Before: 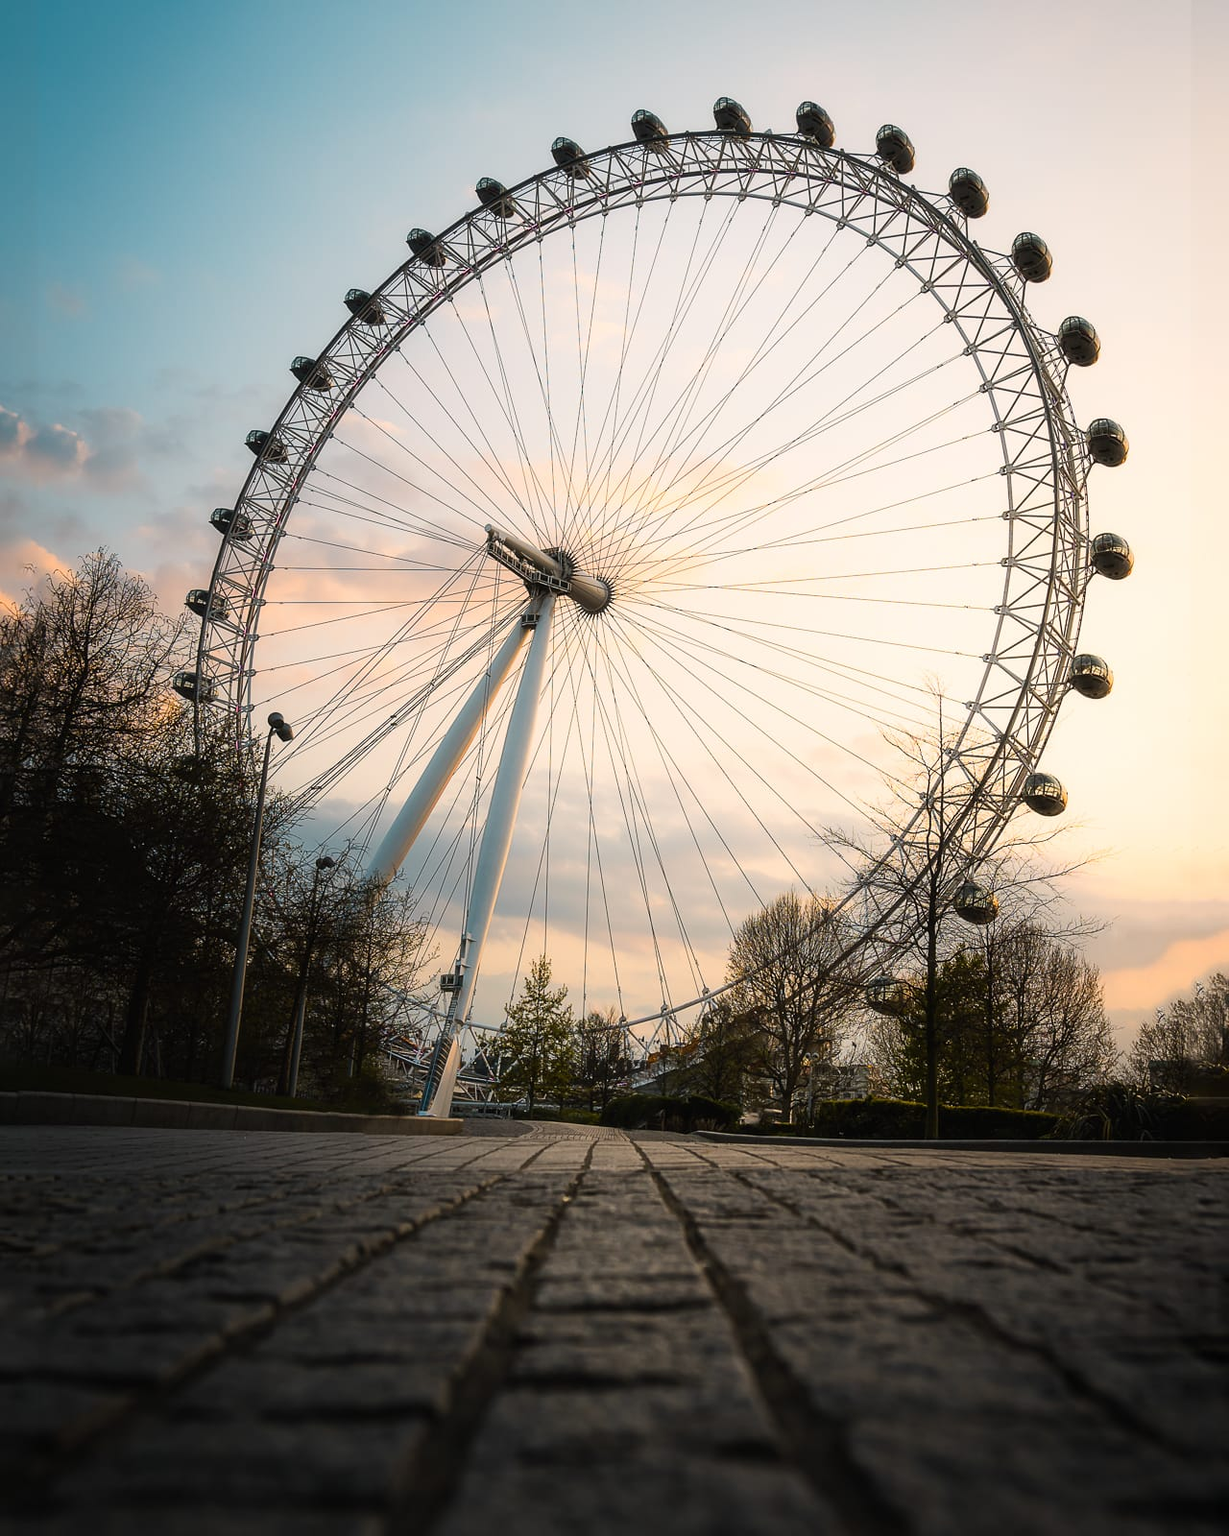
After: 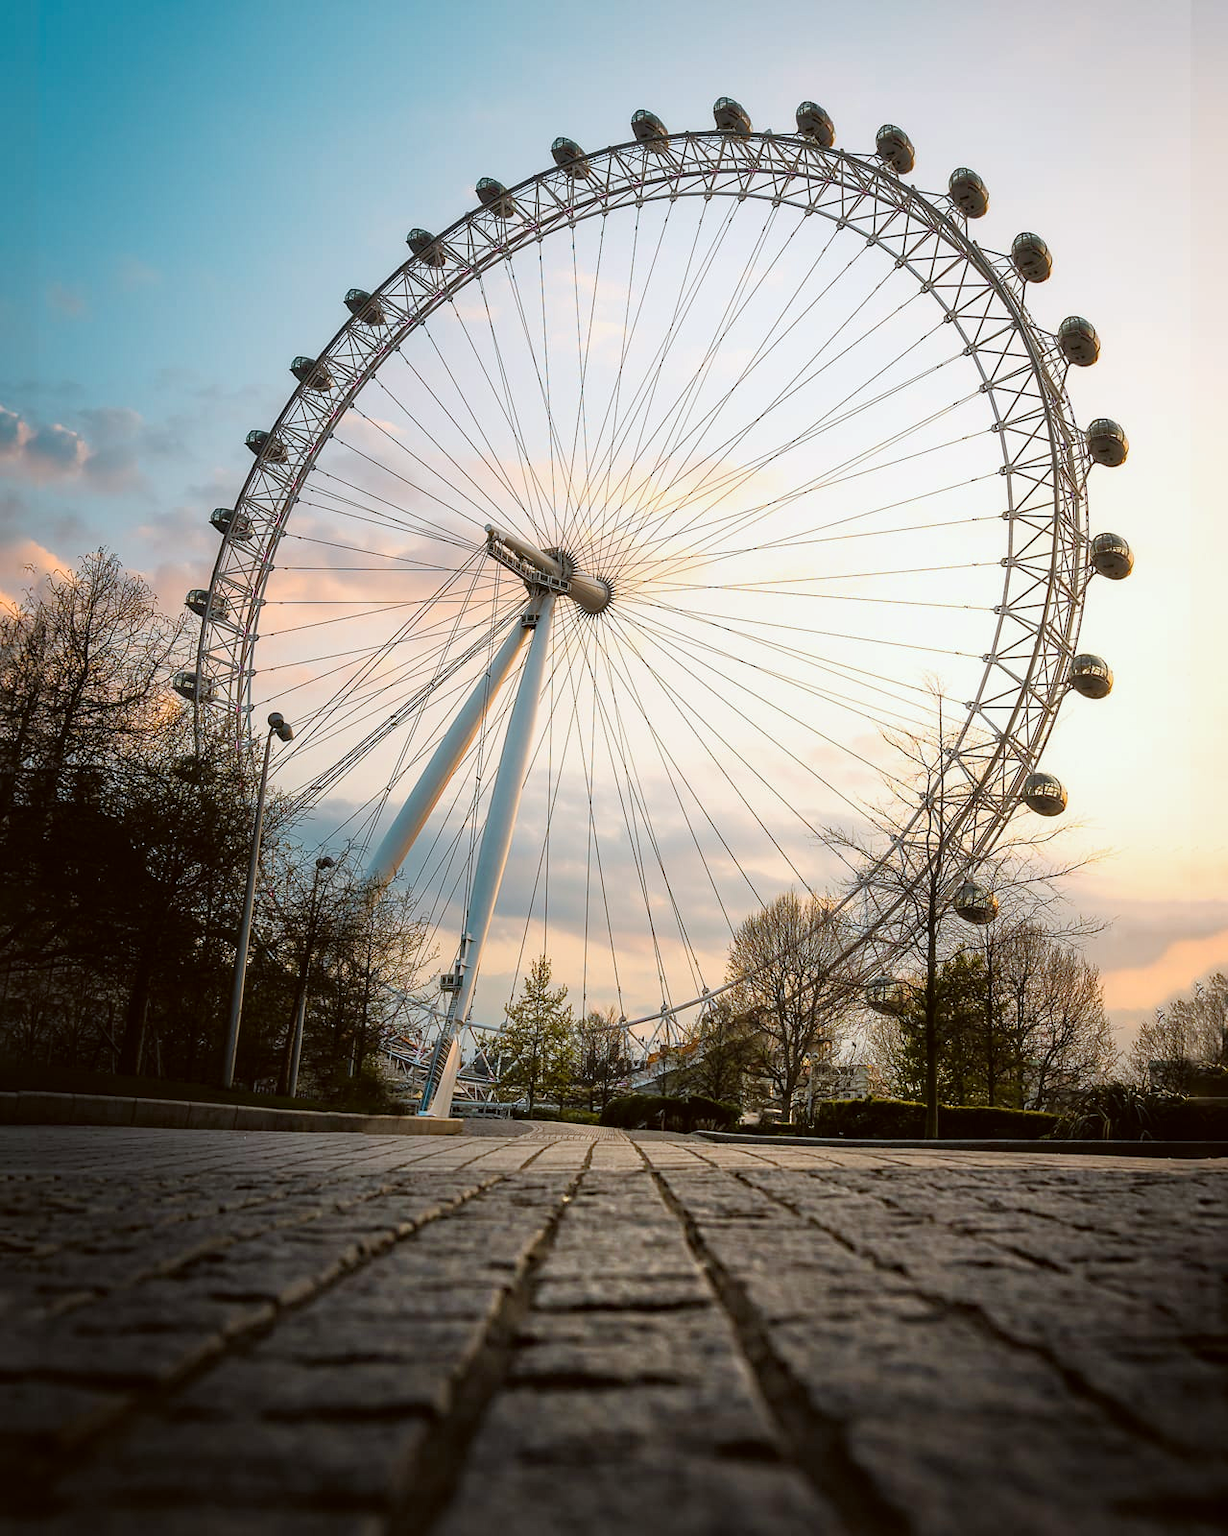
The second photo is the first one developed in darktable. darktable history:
color correction: highlights a* -3.41, highlights b* -6.55, shadows a* 3.01, shadows b* 5.22
tone equalizer: -7 EV 0.145 EV, -6 EV 0.596 EV, -5 EV 1.11 EV, -4 EV 1.36 EV, -3 EV 1.18 EV, -2 EV 0.6 EV, -1 EV 0.168 EV
haze removal: compatibility mode true, adaptive false
